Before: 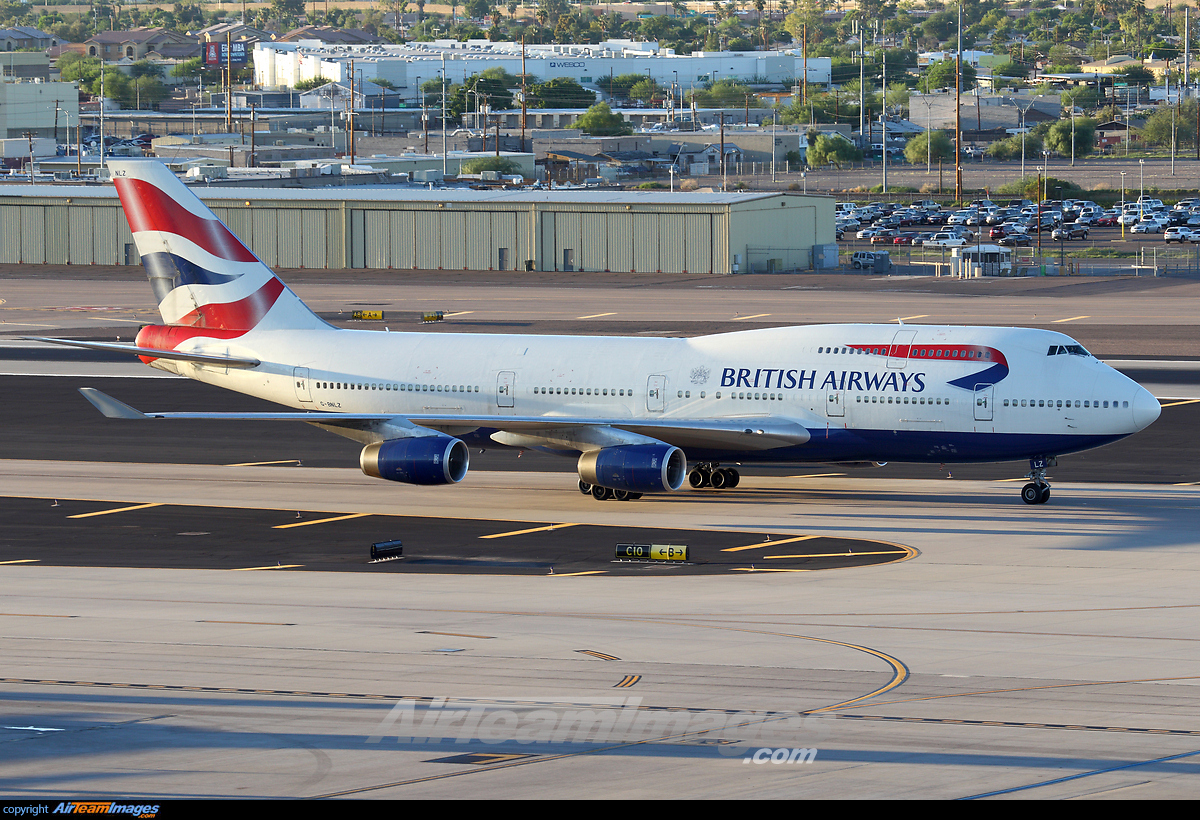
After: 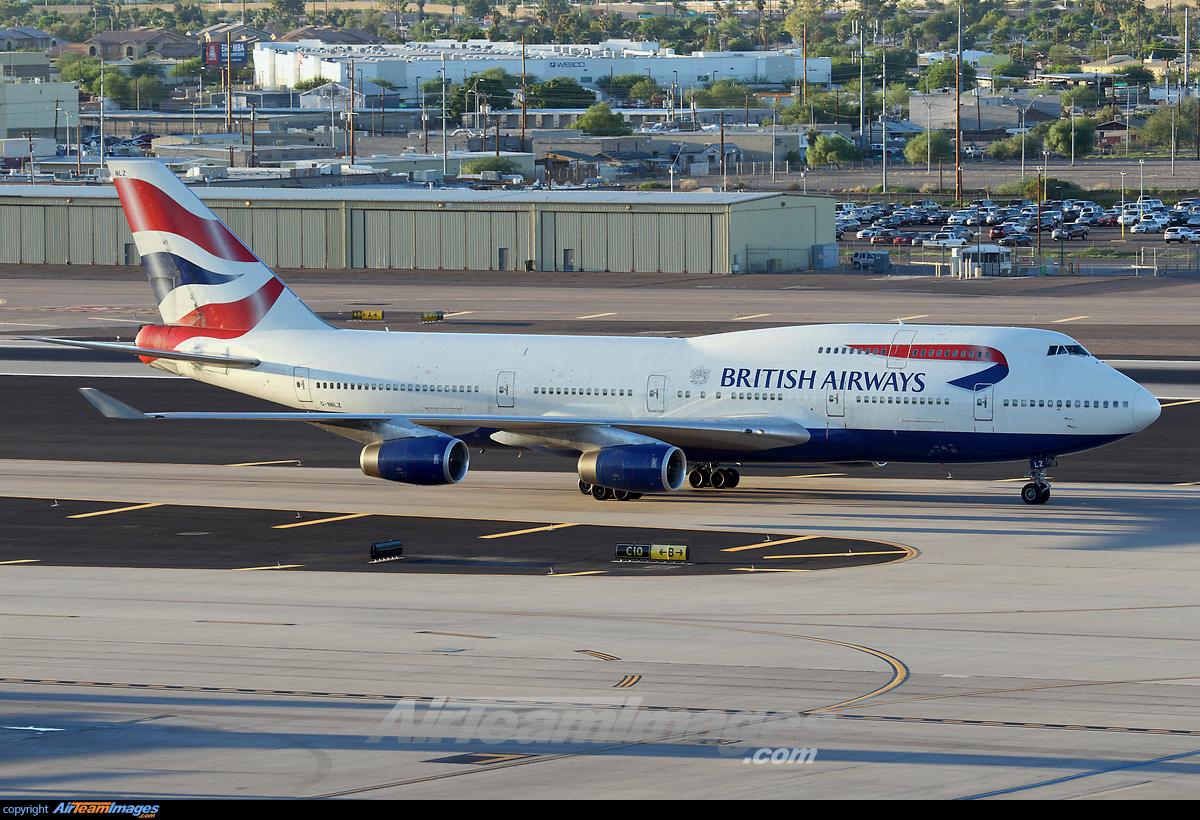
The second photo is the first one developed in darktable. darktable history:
shadows and highlights: shadows 20.91, highlights -82.73, soften with gaussian
color zones: curves: ch0 [(0, 0.5) (0.143, 0.52) (0.286, 0.5) (0.429, 0.5) (0.571, 0.5) (0.714, 0.5) (0.857, 0.5) (1, 0.5)]; ch1 [(0, 0.489) (0.155, 0.45) (0.286, 0.466) (0.429, 0.5) (0.571, 0.5) (0.714, 0.5) (0.857, 0.5) (1, 0.489)]
white balance: red 0.978, blue 0.999
exposure: black level correction 0.002, exposure -0.1 EV, compensate highlight preservation false
